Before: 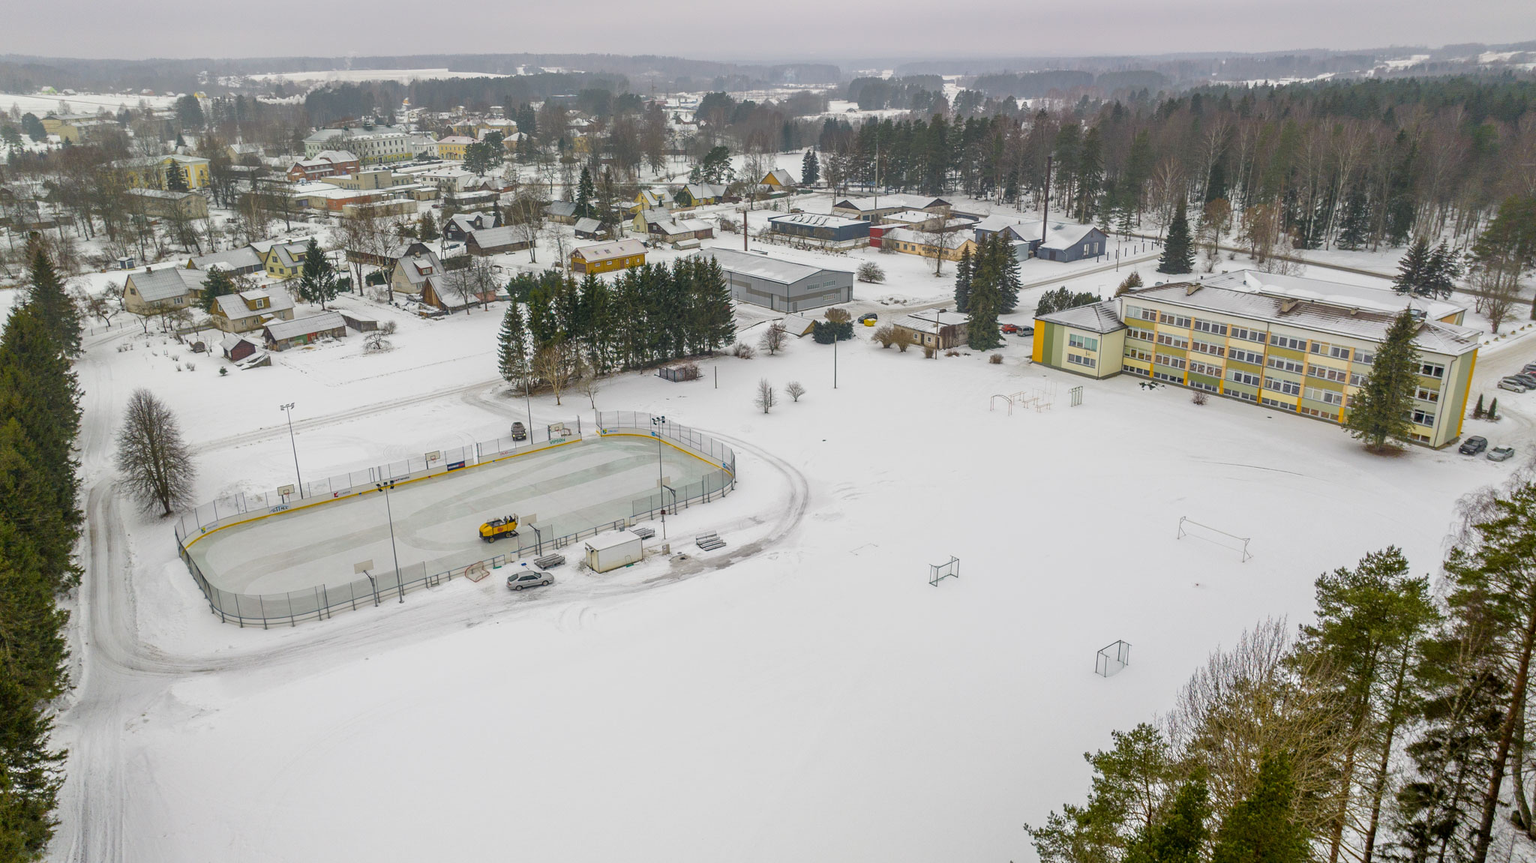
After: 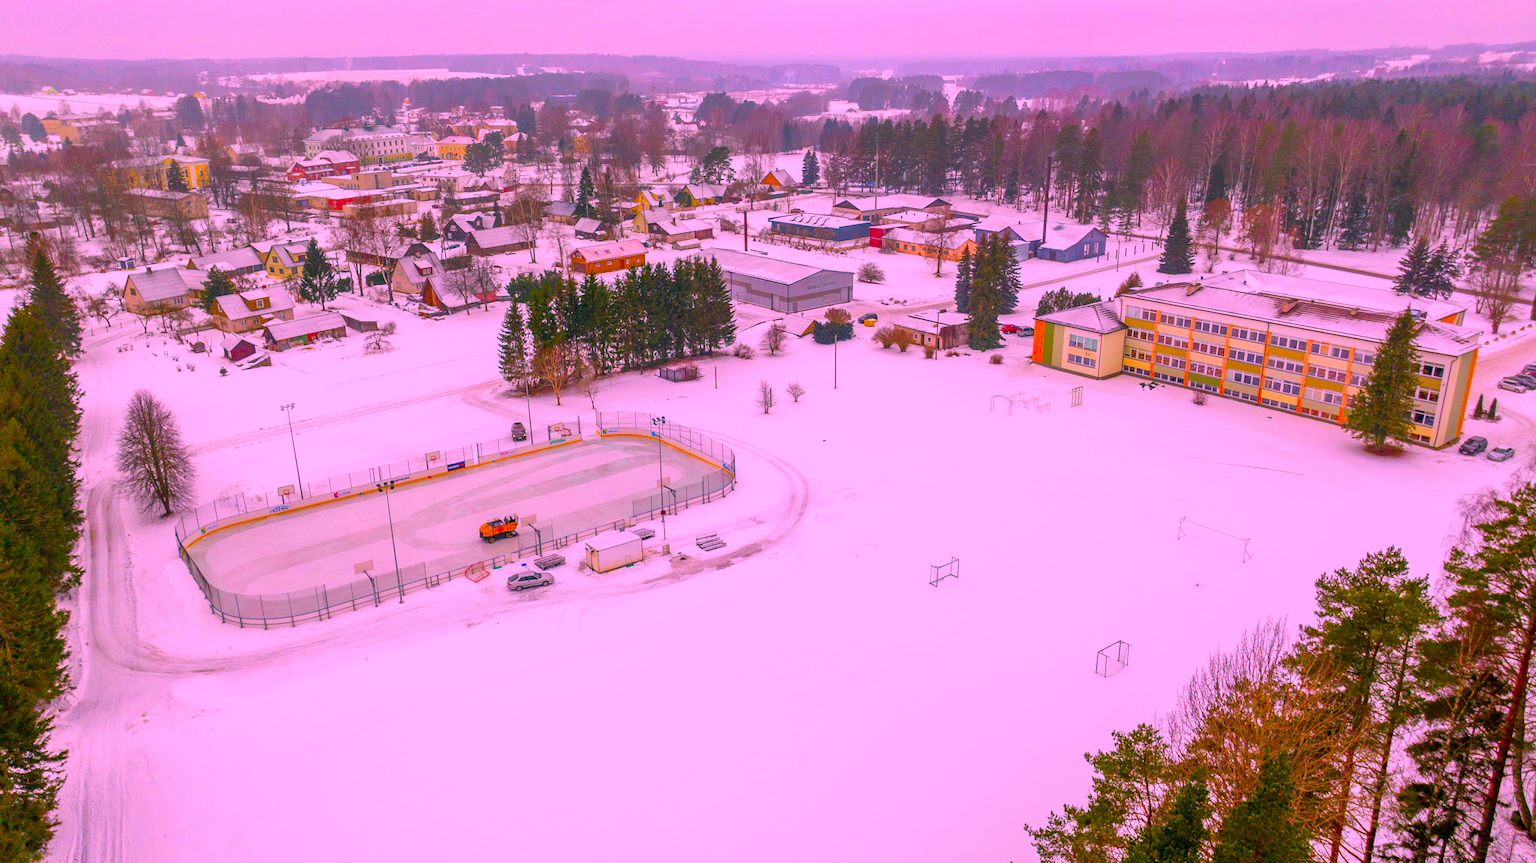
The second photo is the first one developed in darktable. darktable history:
color contrast: green-magenta contrast 1.69, blue-yellow contrast 1.49
color correction: highlights a* 19.5, highlights b* -11.53, saturation 1.69
